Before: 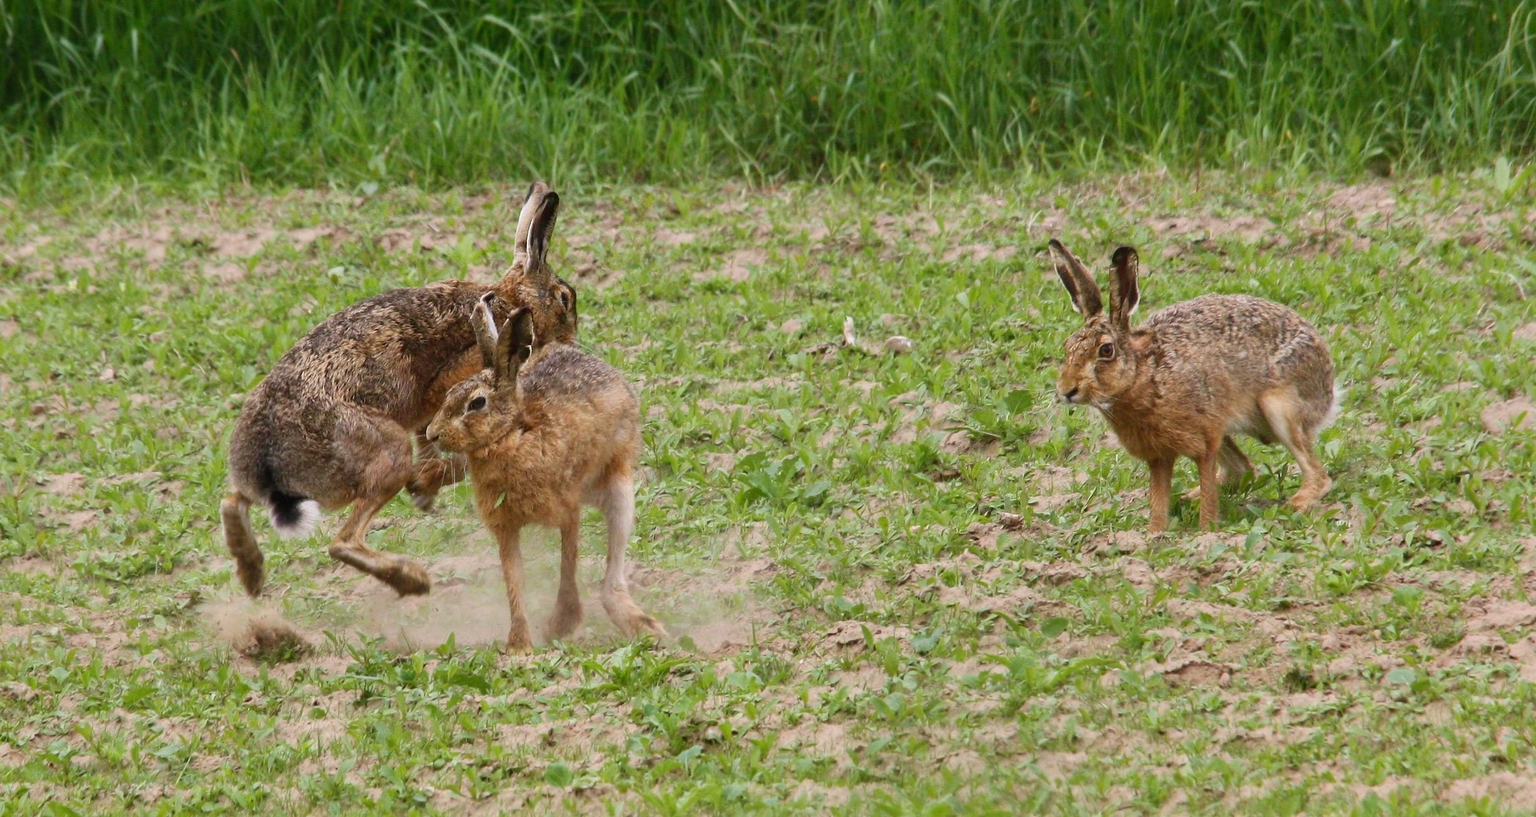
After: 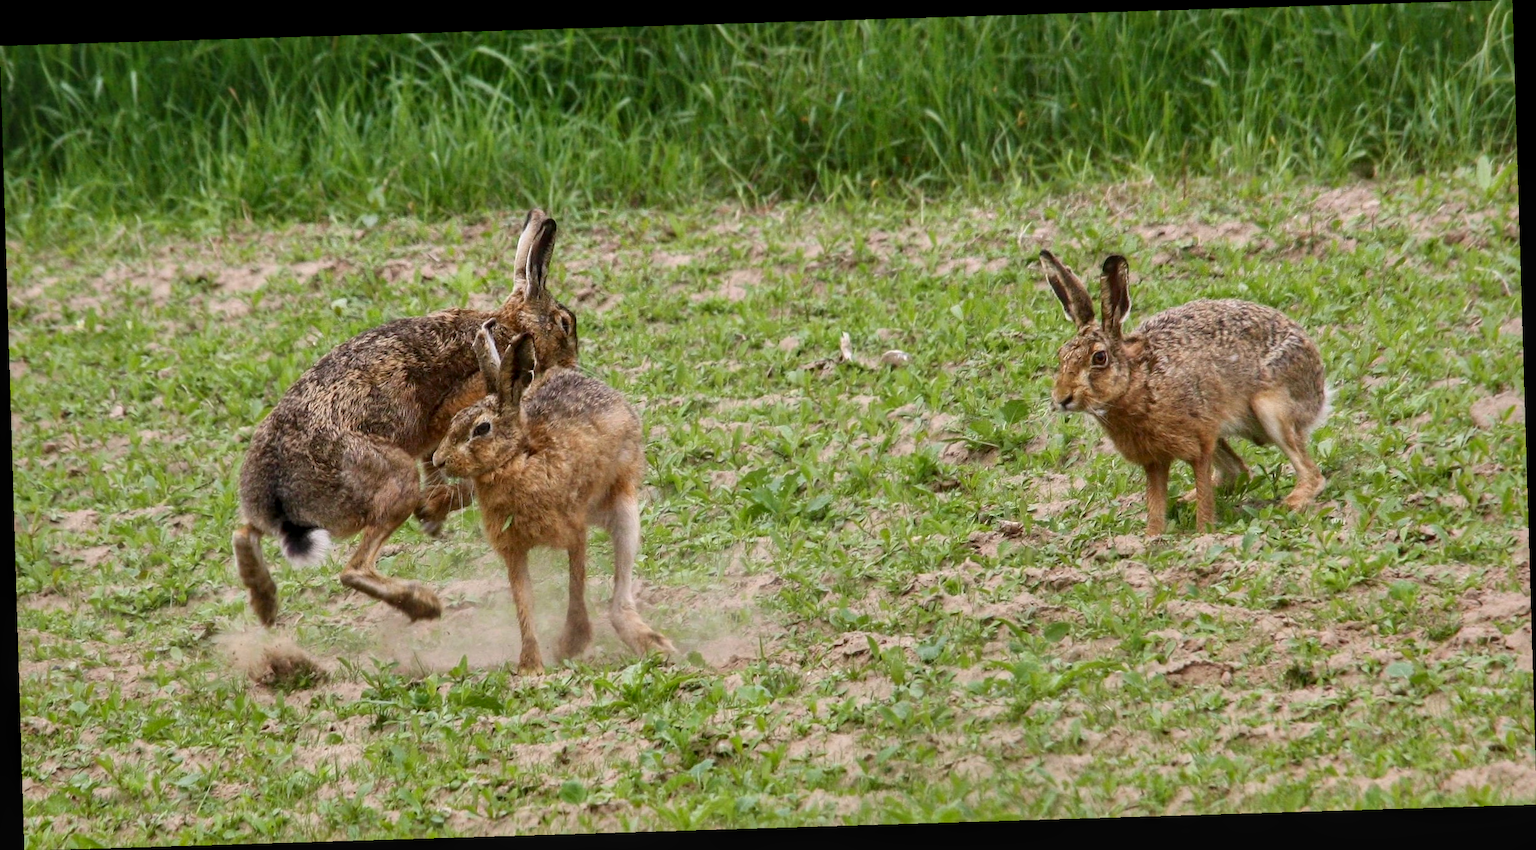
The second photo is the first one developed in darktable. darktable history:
rotate and perspective: rotation -1.75°, automatic cropping off
local contrast: on, module defaults
